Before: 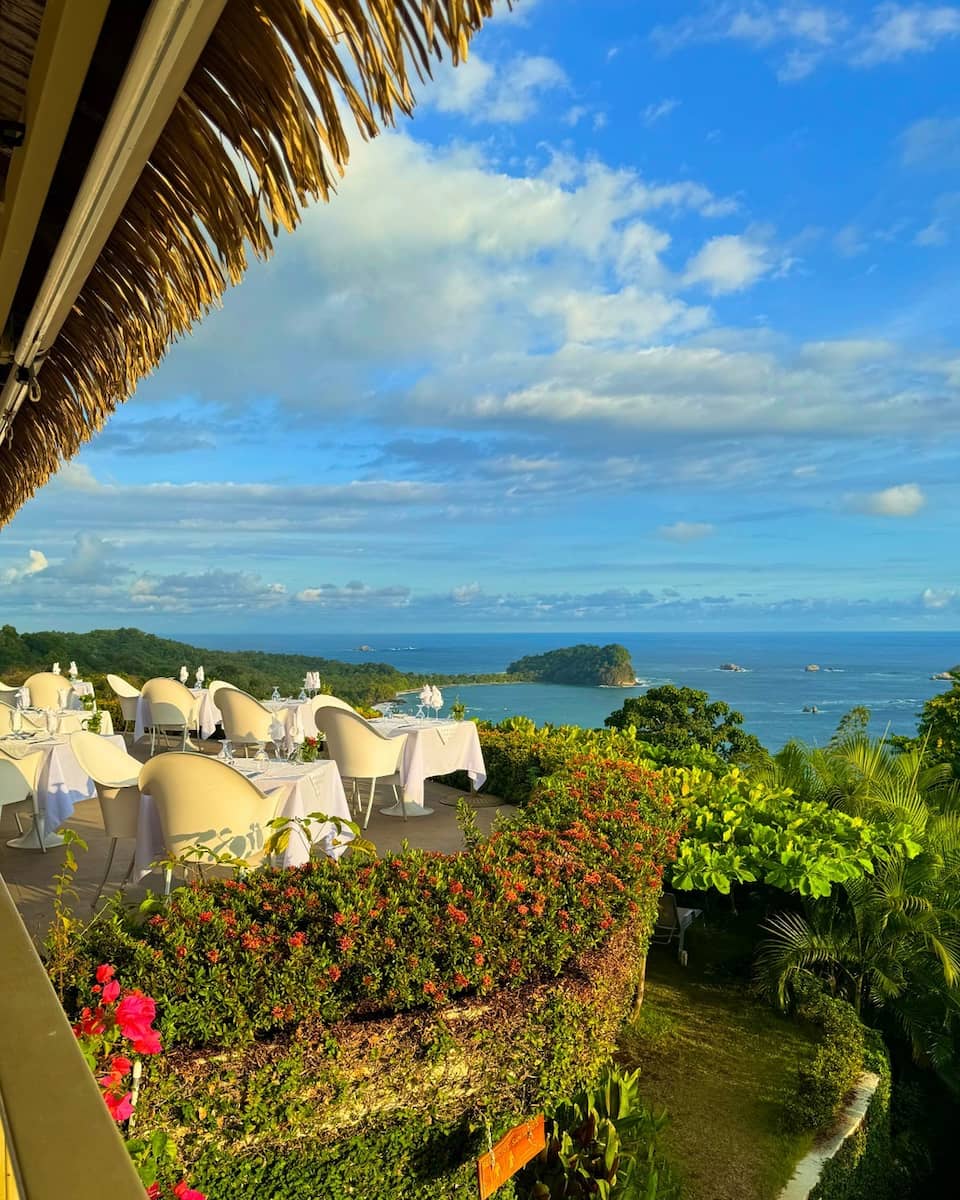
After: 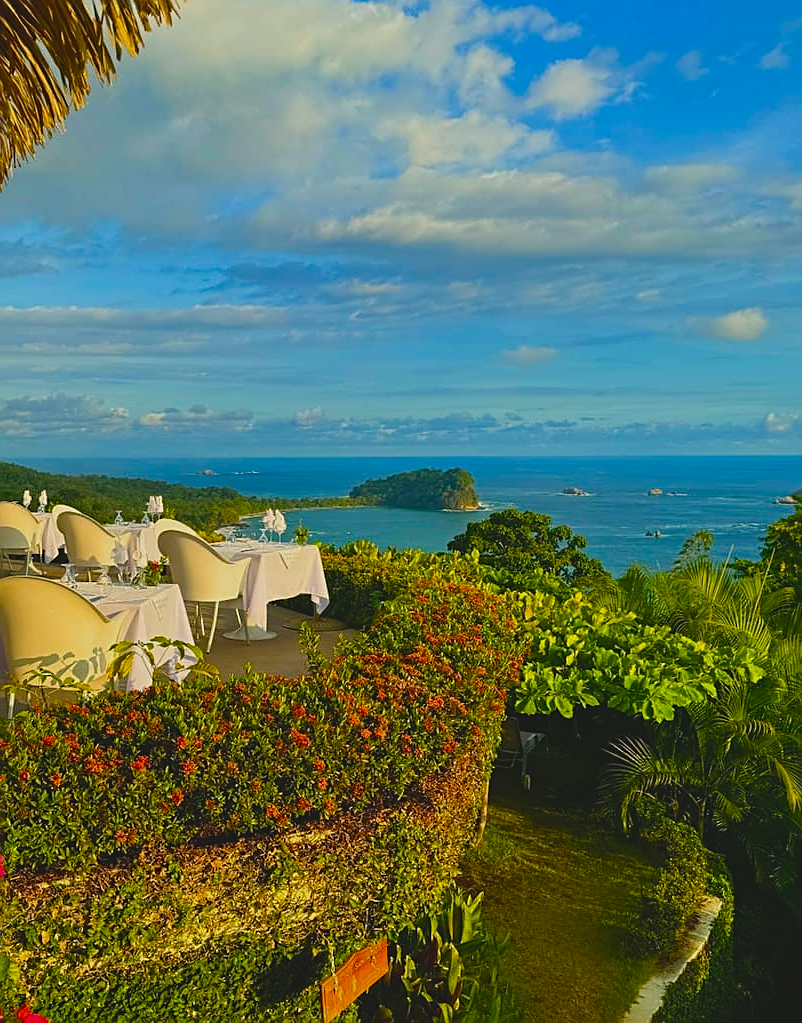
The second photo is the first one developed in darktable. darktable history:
exposure: black level correction -0.015, exposure -0.502 EV, compensate highlight preservation false
crop: left 16.39%, top 14.734%
sharpen: on, module defaults
color balance rgb: shadows lift › chroma 0.982%, shadows lift › hue 111.52°, highlights gain › chroma 3.004%, highlights gain › hue 77.05°, perceptual saturation grading › global saturation 34.835%, perceptual saturation grading › highlights -25.019%, perceptual saturation grading › shadows 49.599%
